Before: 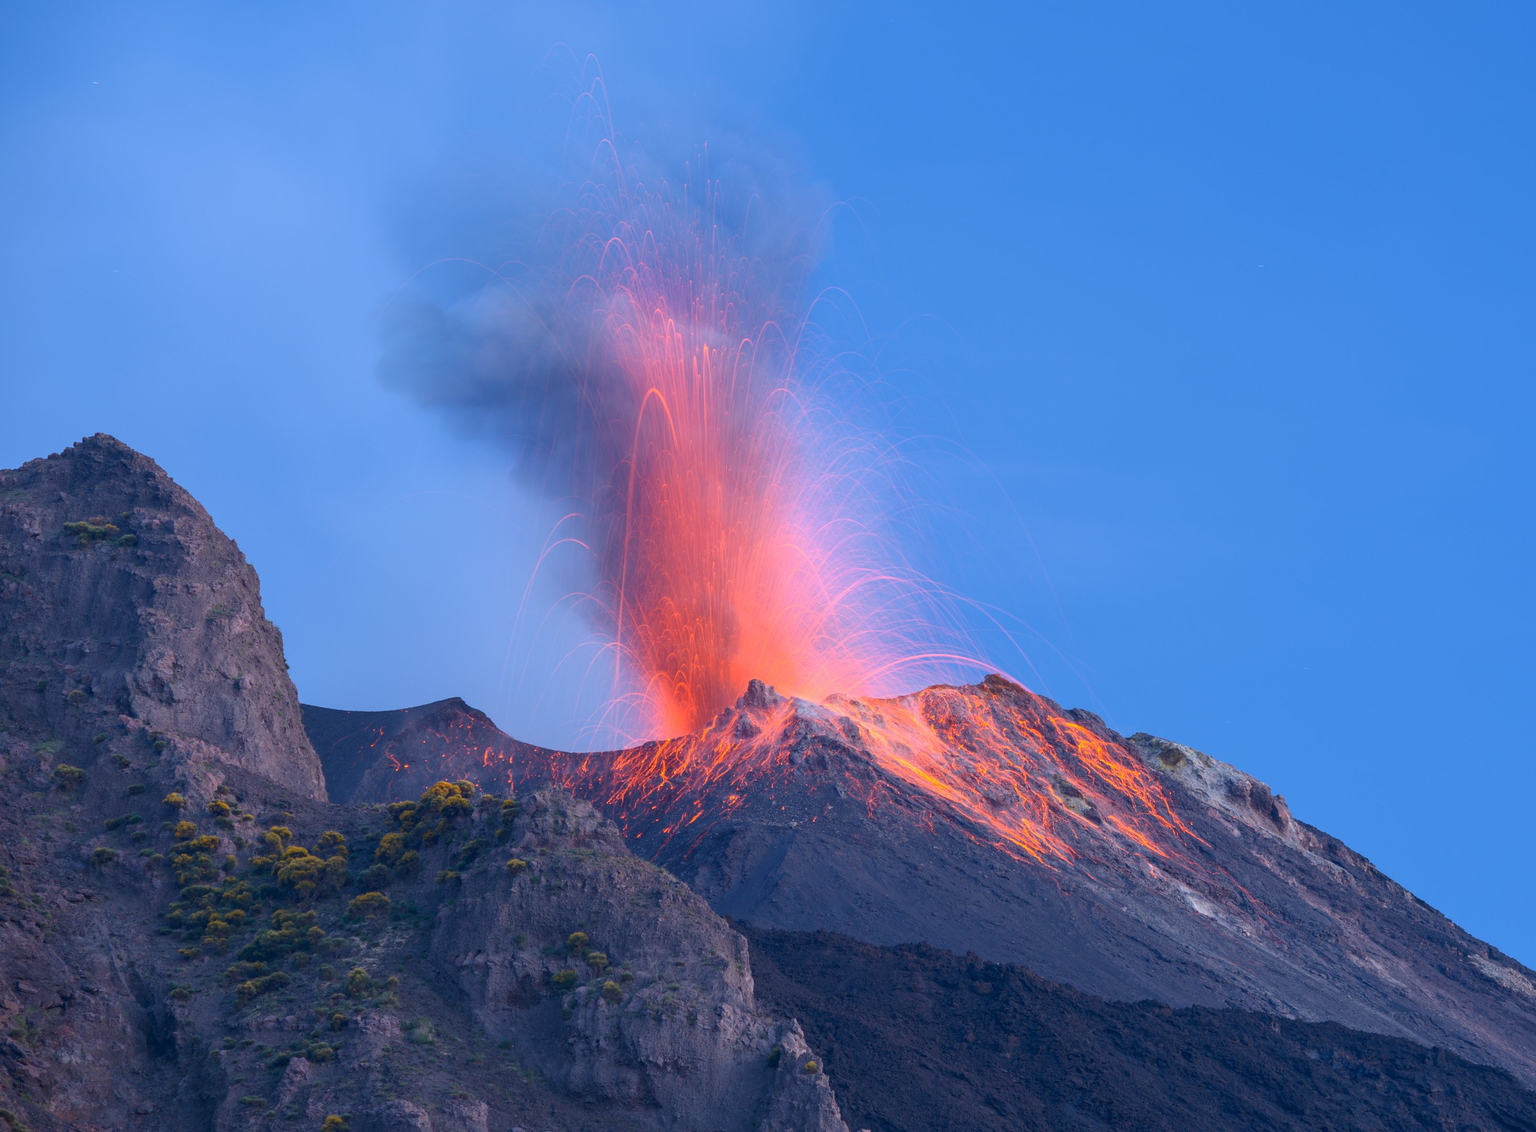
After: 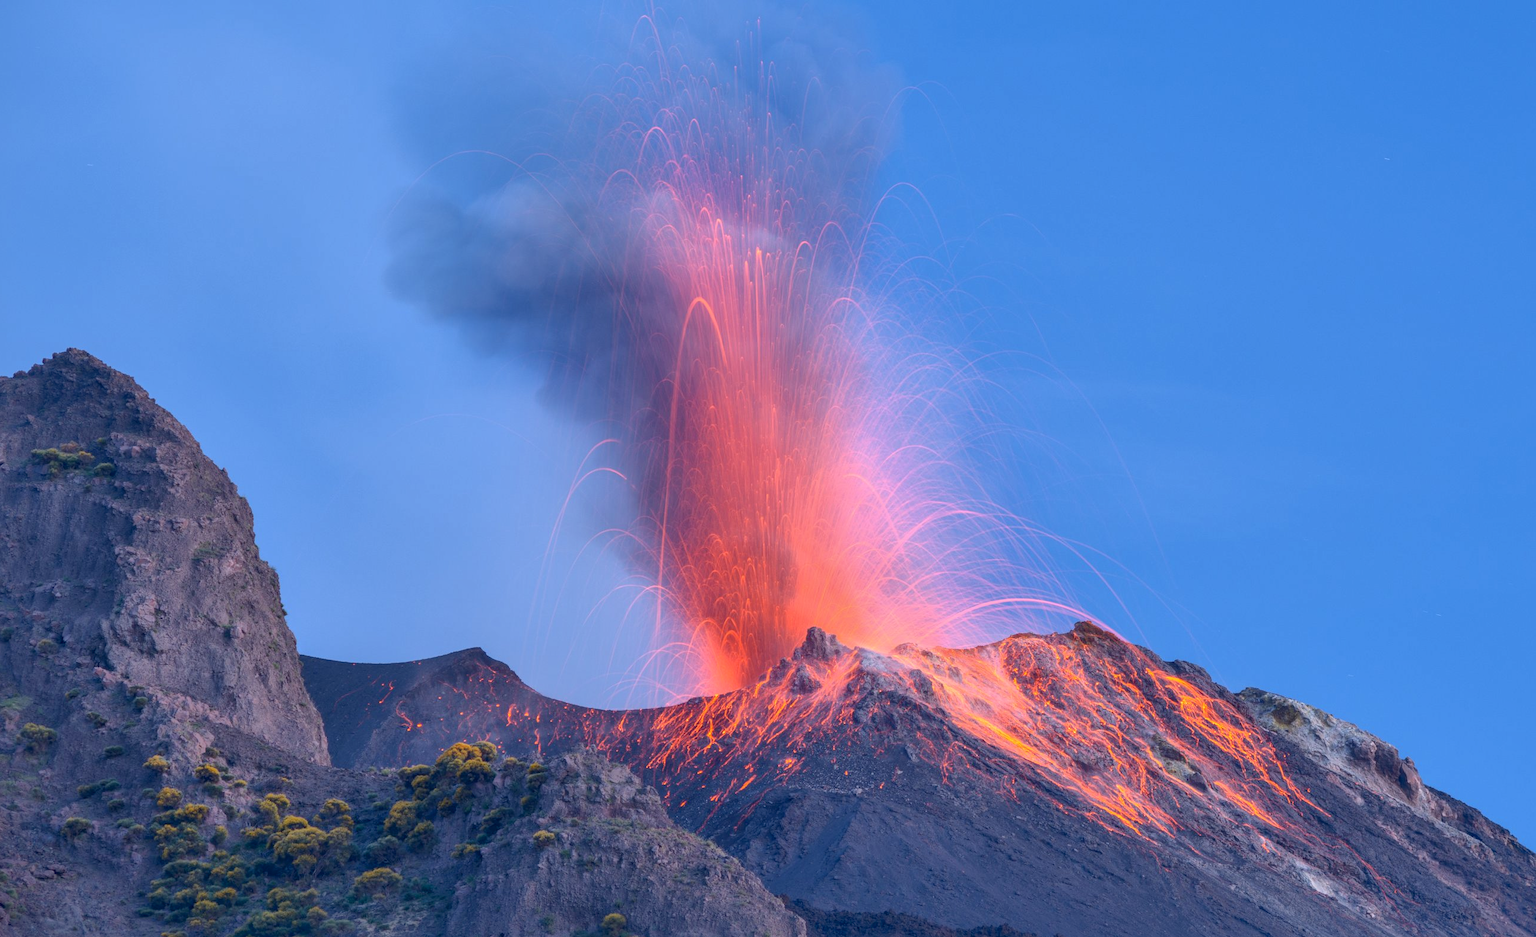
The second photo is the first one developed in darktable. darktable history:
shadows and highlights: on, module defaults
local contrast: on, module defaults
crop and rotate: left 2.363%, top 11.188%, right 9.327%, bottom 15.643%
